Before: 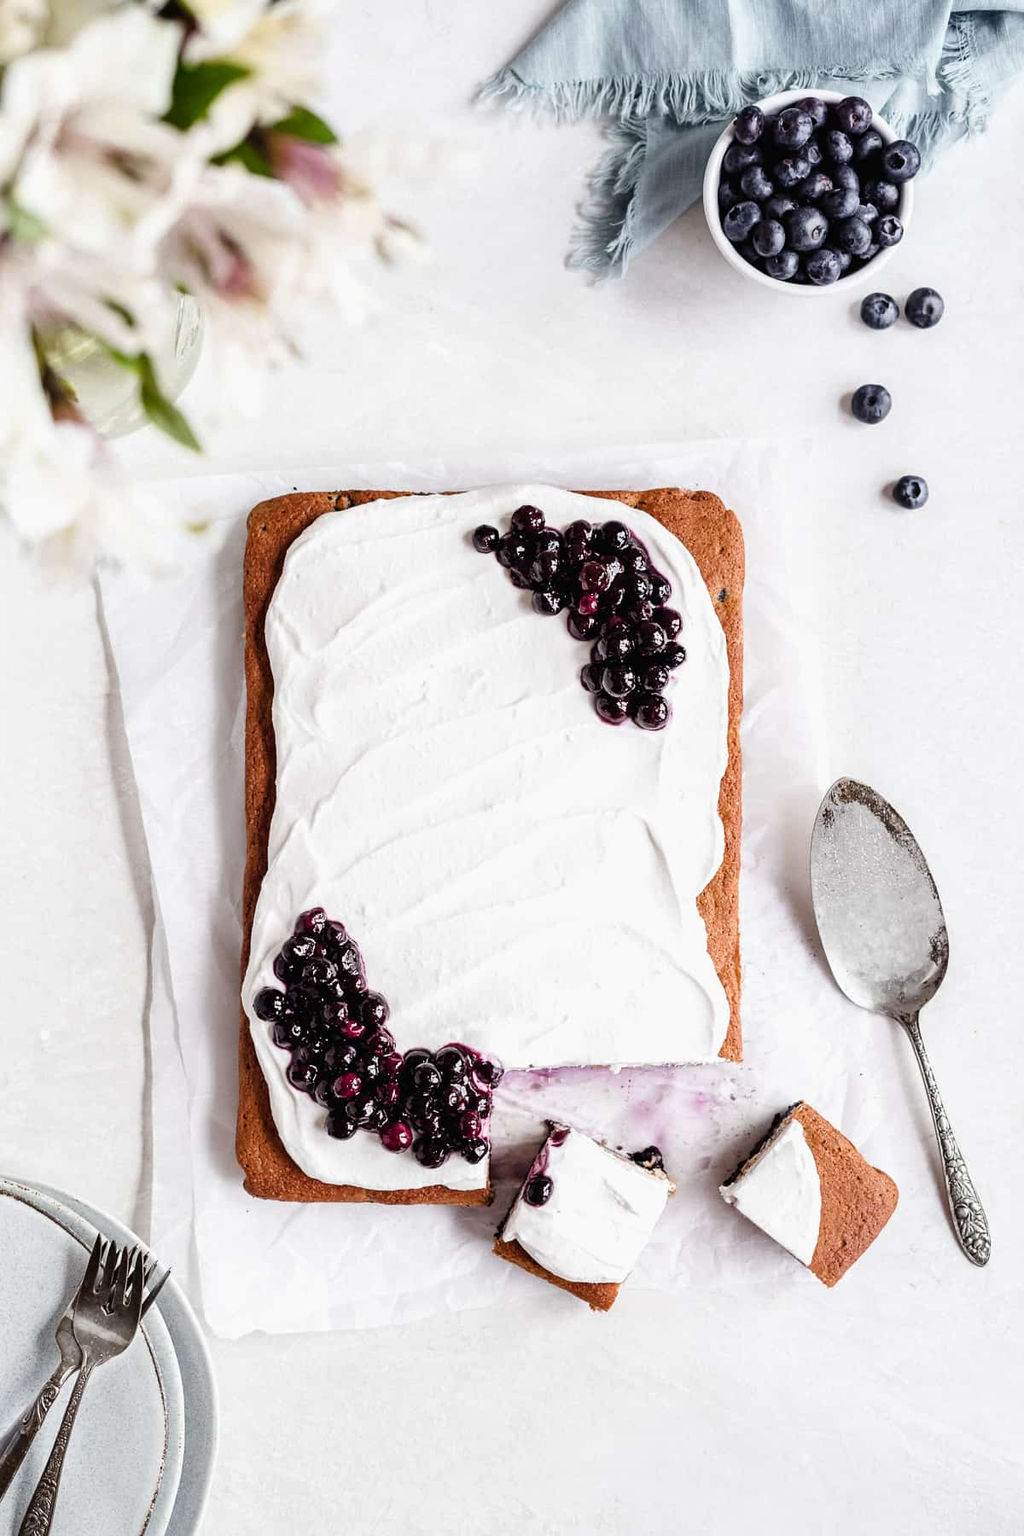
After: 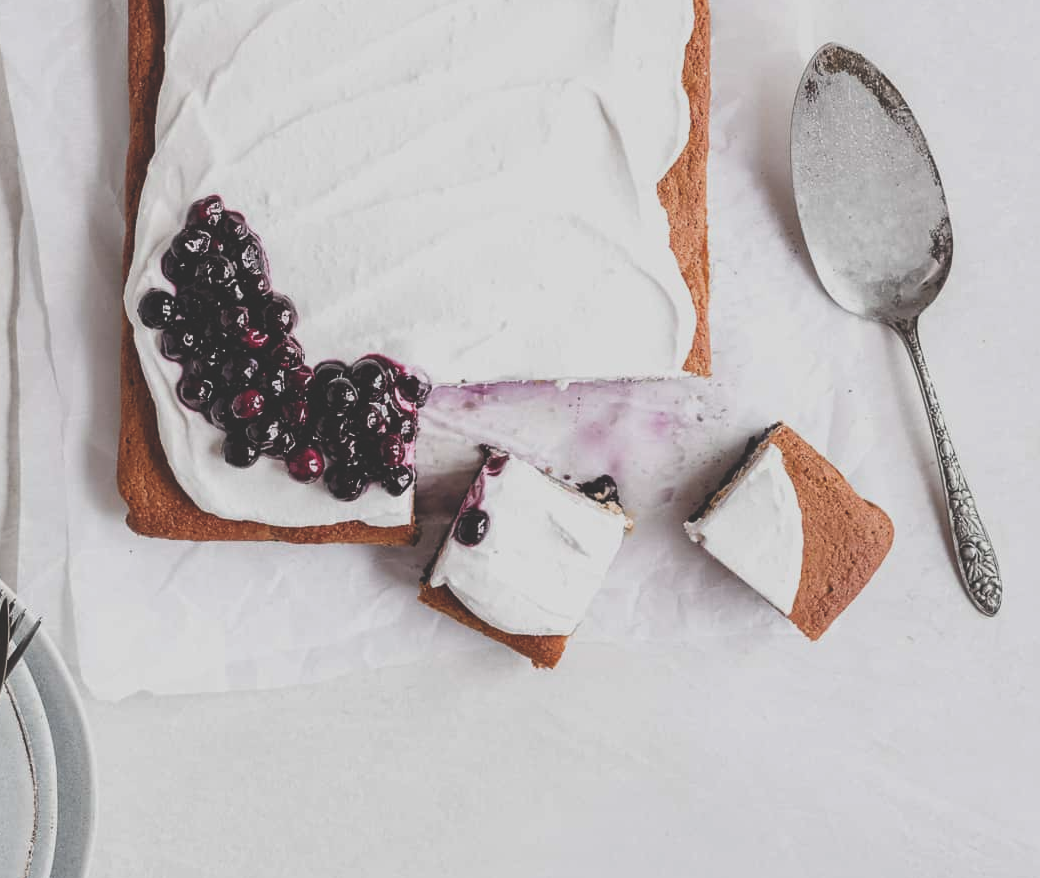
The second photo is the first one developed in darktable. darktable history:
crop and rotate: left 13.318%, top 48.274%, bottom 2.94%
exposure: black level correction -0.037, exposure -0.495 EV, compensate highlight preservation false
